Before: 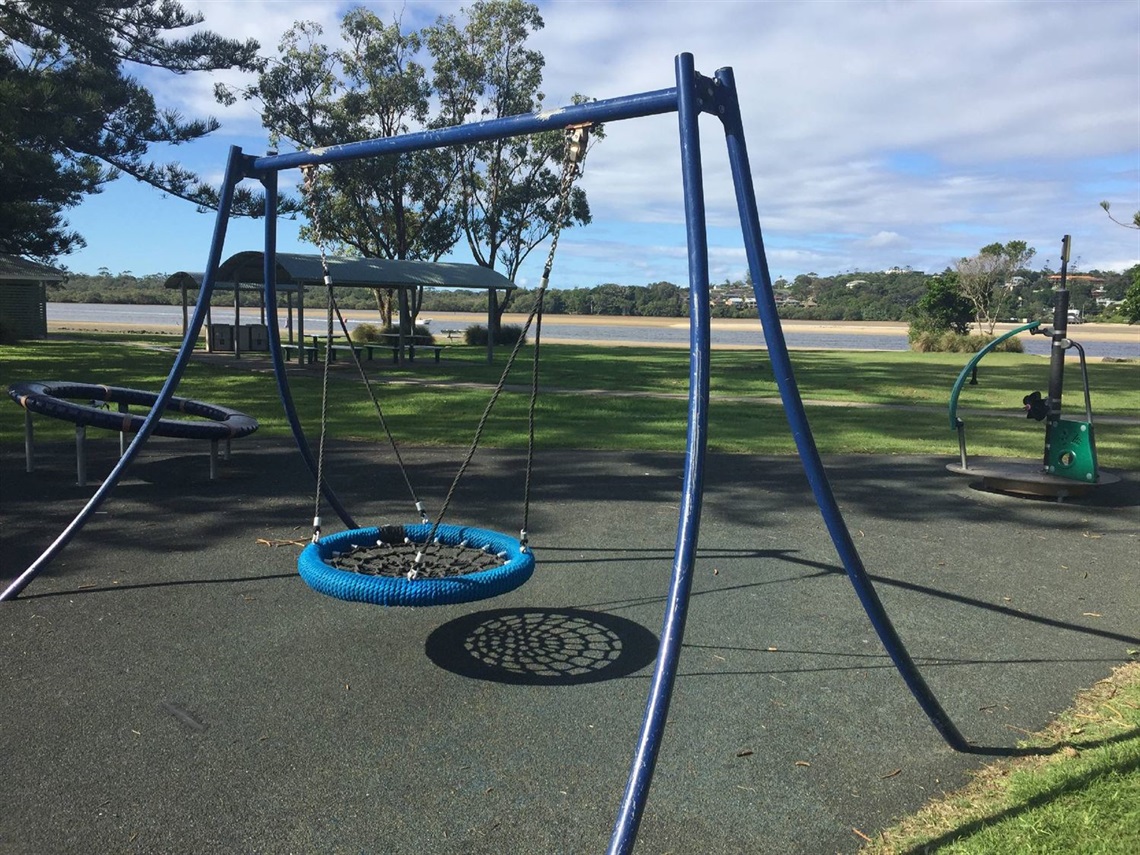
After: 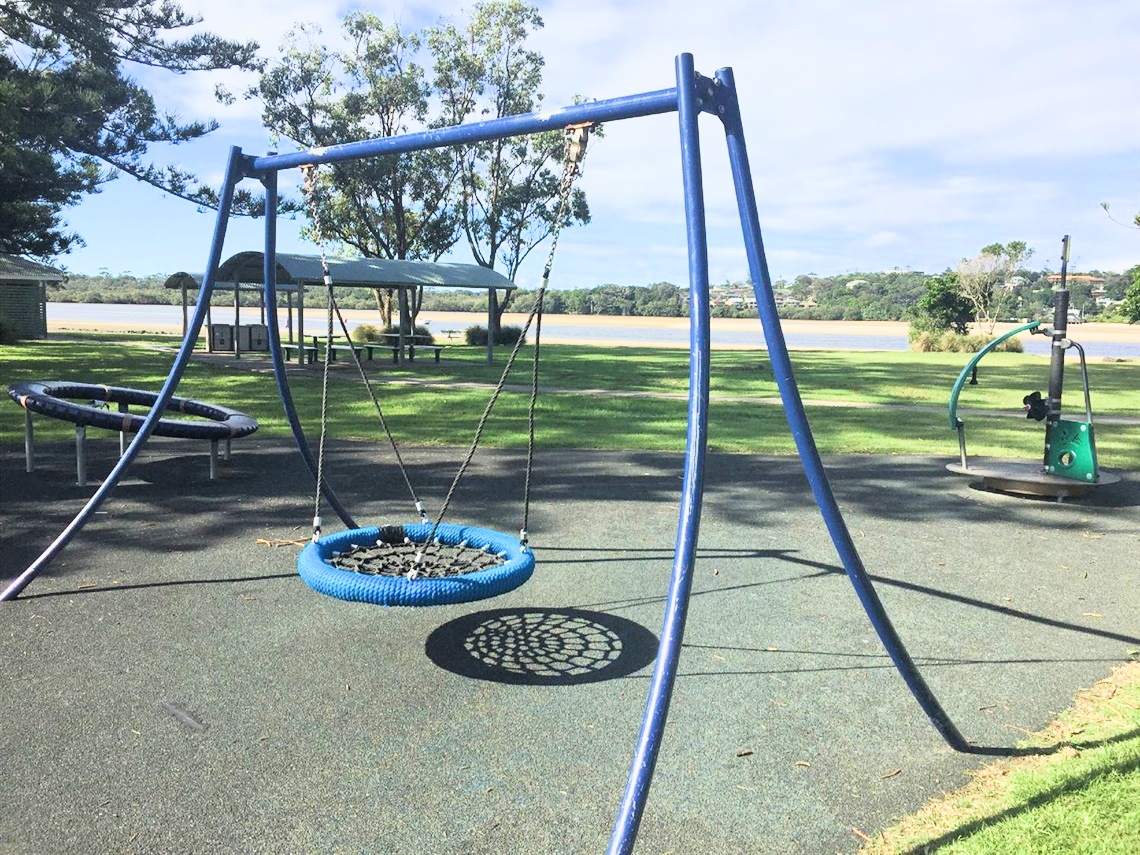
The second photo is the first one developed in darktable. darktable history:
exposure: black level correction 0, exposure 1.7 EV, compensate exposure bias true, compensate highlight preservation false
filmic rgb: black relative exposure -11.88 EV, white relative exposure 5.43 EV, threshold 3 EV, hardness 4.49, latitude 50%, contrast 1.14, color science v5 (2021), contrast in shadows safe, contrast in highlights safe, enable highlight reconstruction true
